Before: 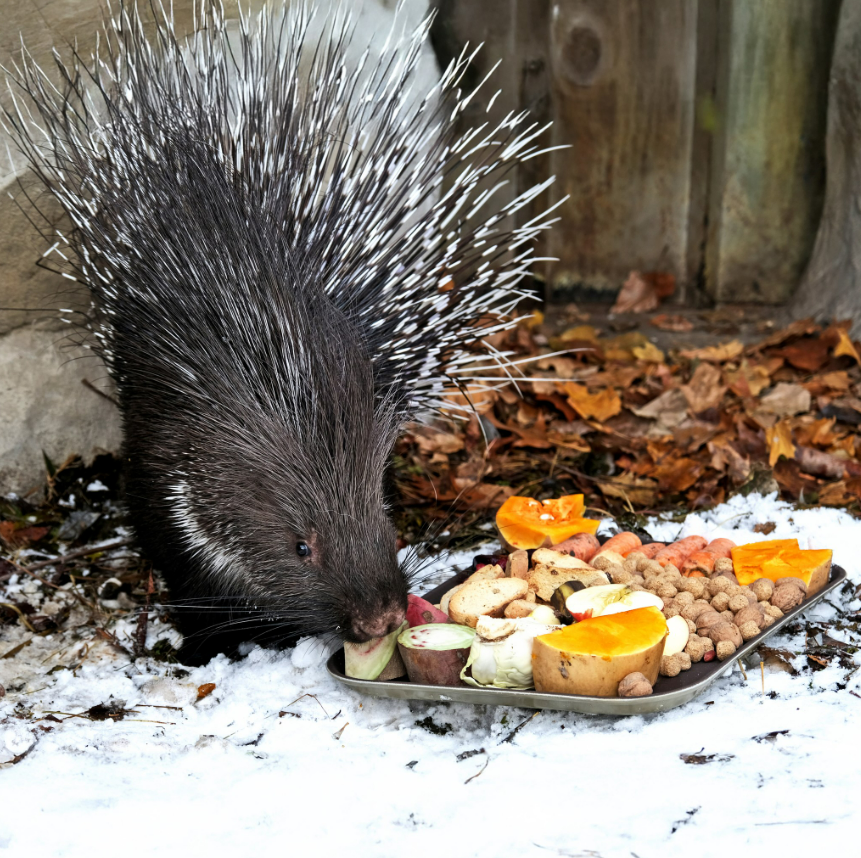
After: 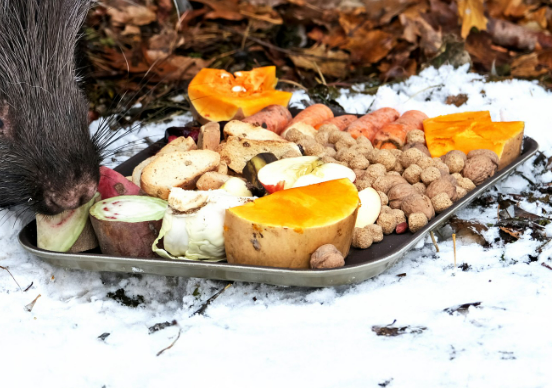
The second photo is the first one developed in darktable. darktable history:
crop and rotate: left 35.823%, top 49.89%, bottom 4.823%
